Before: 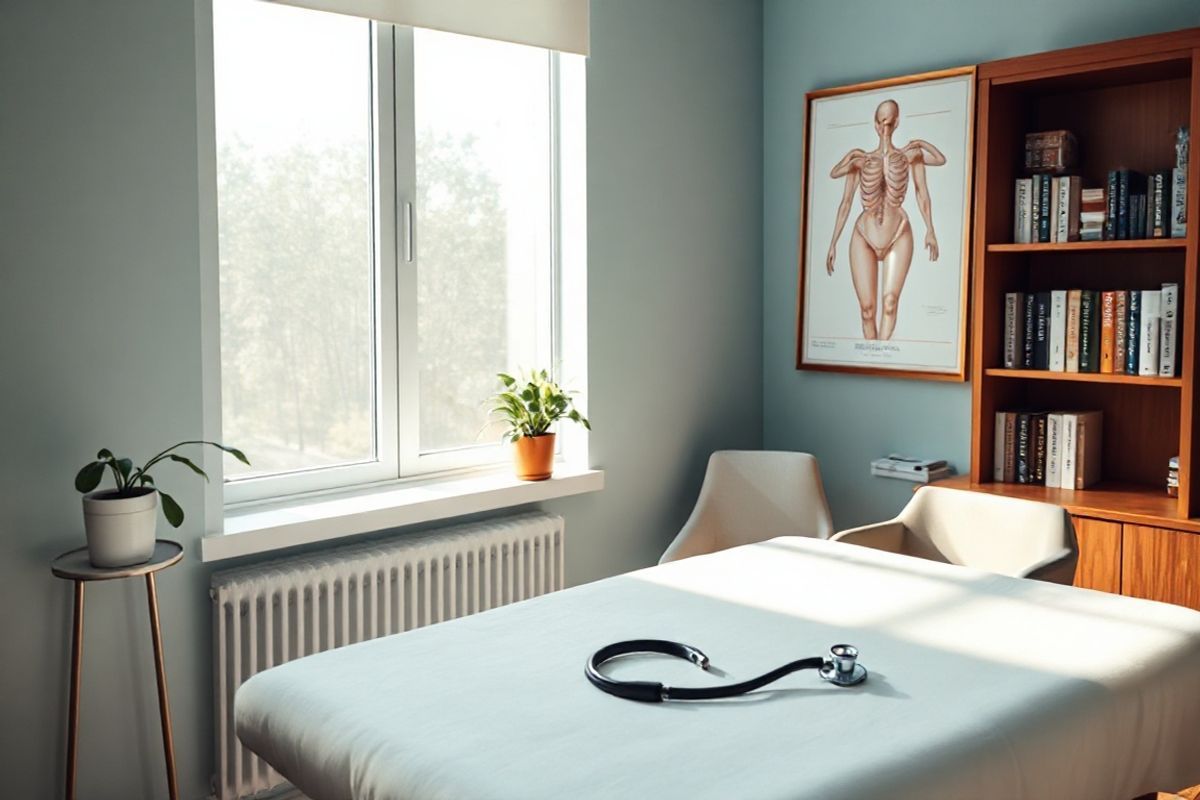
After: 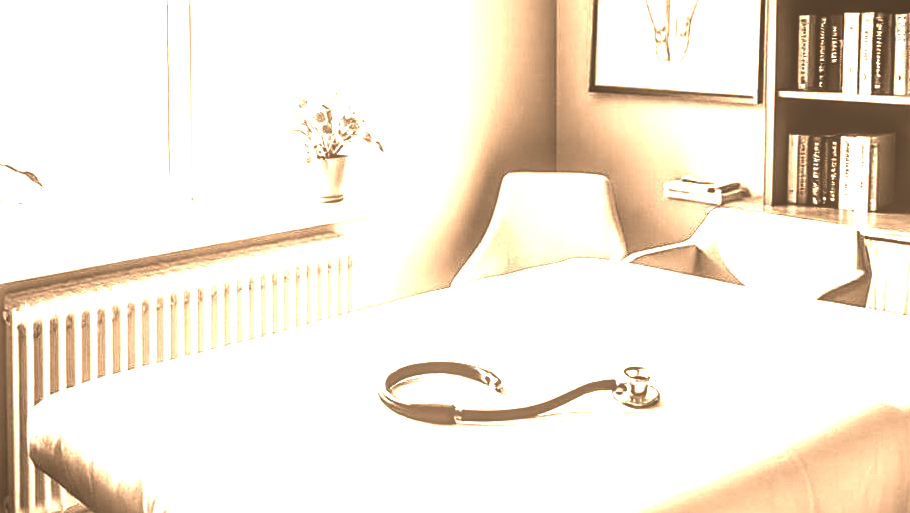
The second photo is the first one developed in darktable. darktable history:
crop and rotate: left 17.305%, top 34.771%, right 6.788%, bottom 1.051%
sharpen: amount 0.49
exposure: black level correction 0, exposure 2.101 EV, compensate highlight preservation false
color calibration: illuminant as shot in camera, x 0.482, y 0.431, temperature 2405.74 K
contrast brightness saturation: contrast -0.027, brightness -0.59, saturation -0.998
local contrast: on, module defaults
color correction: highlights a* 18.4, highlights b* 35.21, shadows a* 1.86, shadows b* 6.2, saturation 1.05
